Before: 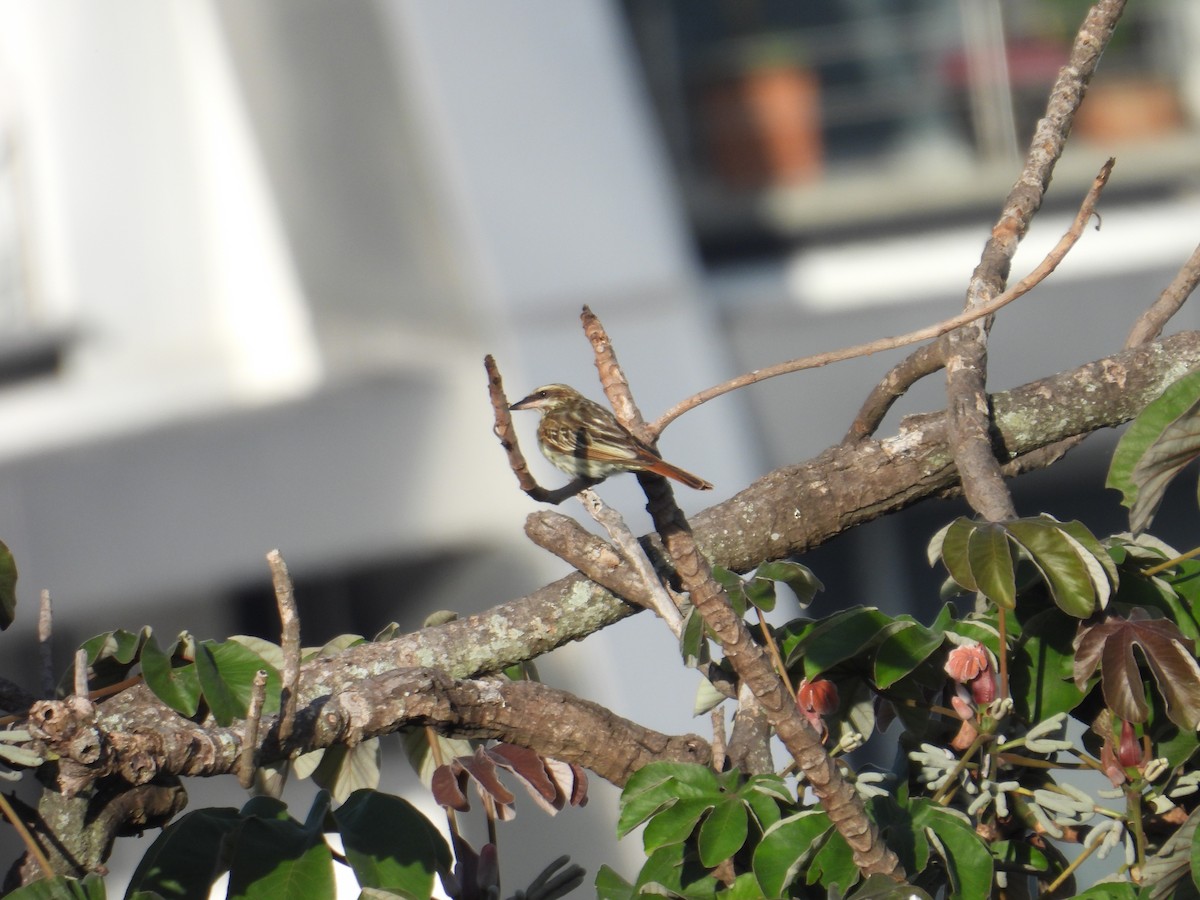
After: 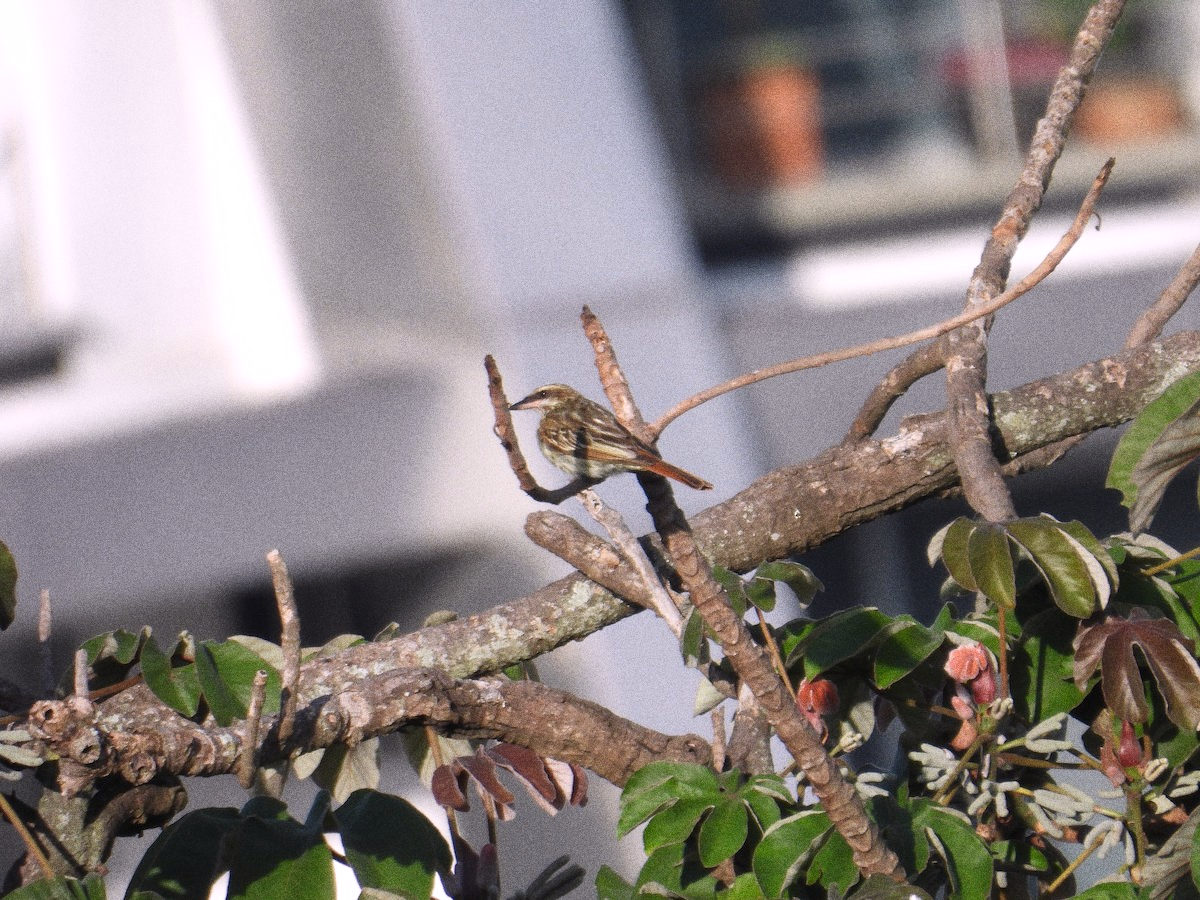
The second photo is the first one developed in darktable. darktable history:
grain: coarseness 0.09 ISO, strength 40%
white balance: red 1.05, blue 1.072
